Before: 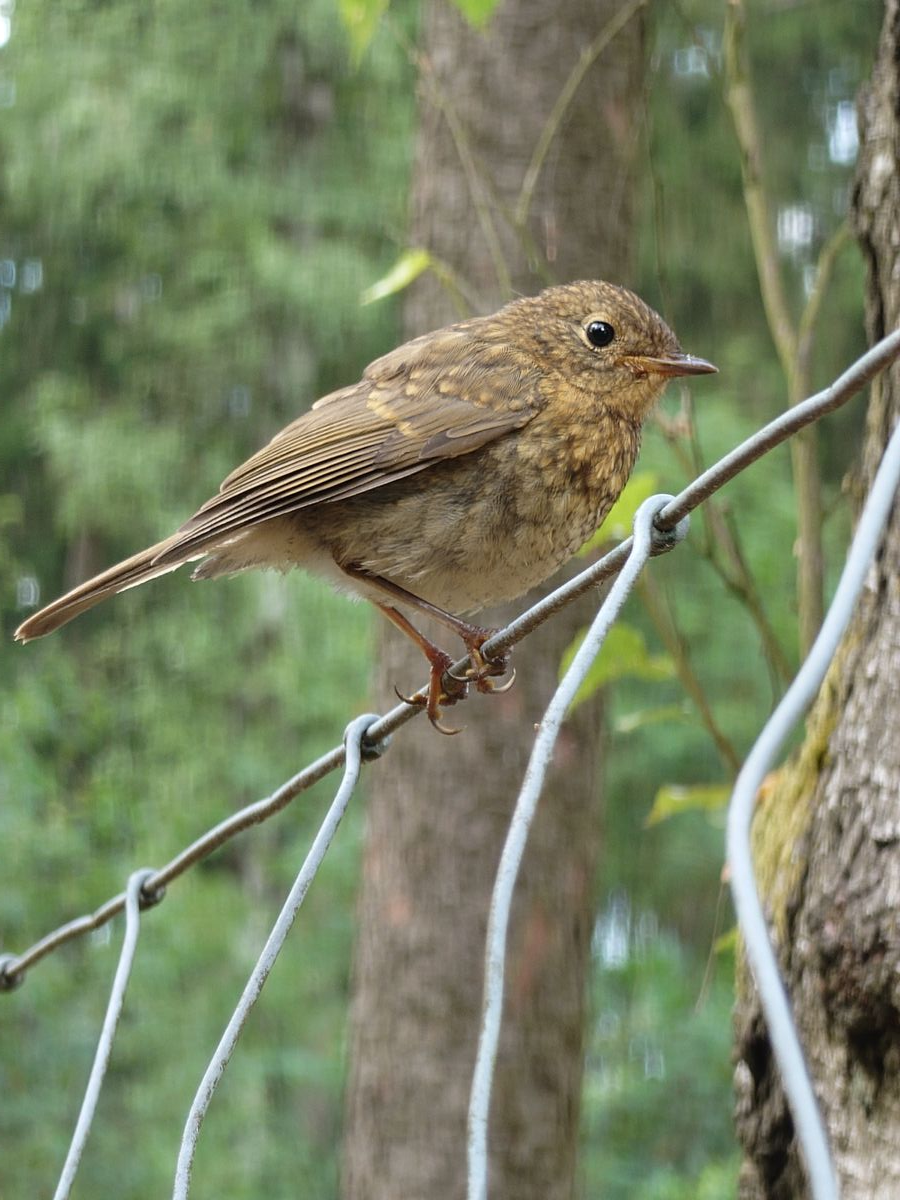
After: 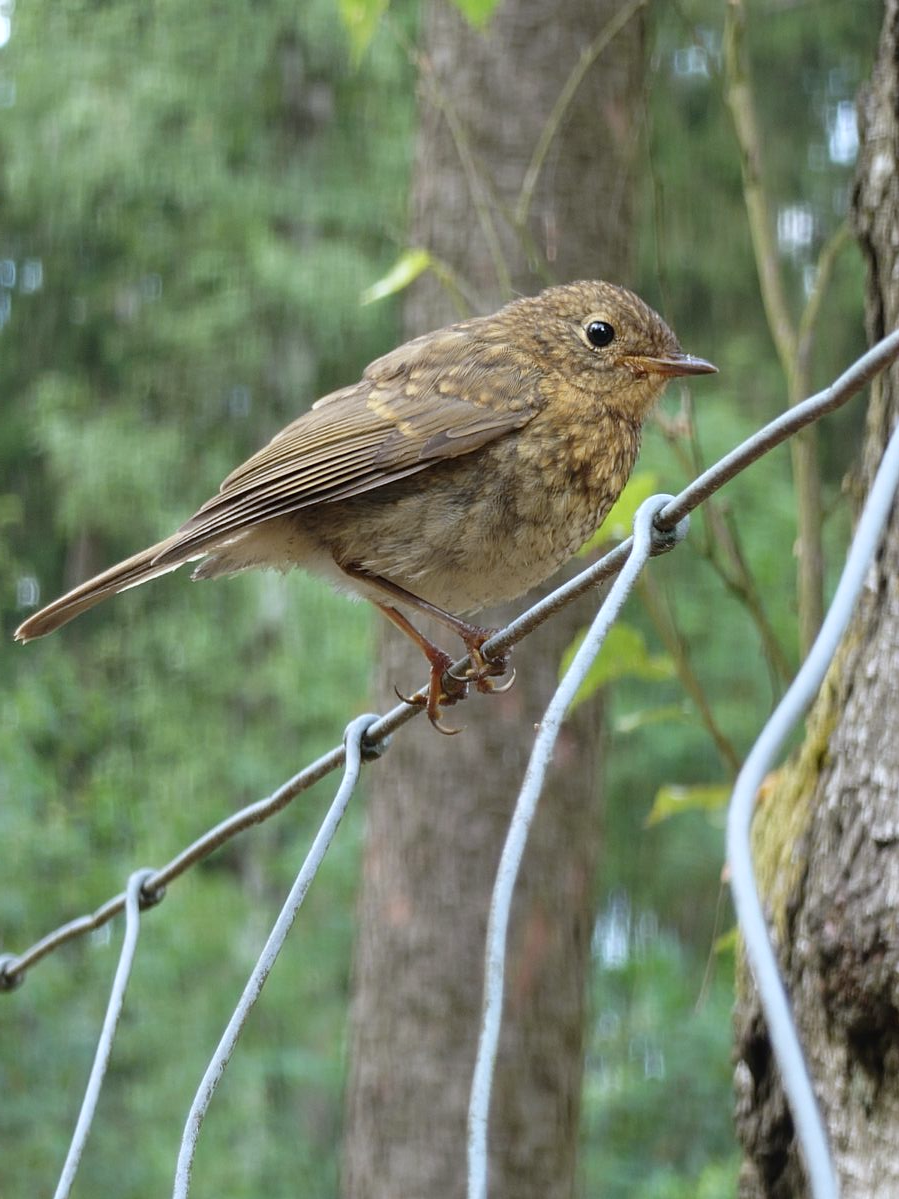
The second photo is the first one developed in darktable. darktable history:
white balance: red 0.967, blue 1.049
